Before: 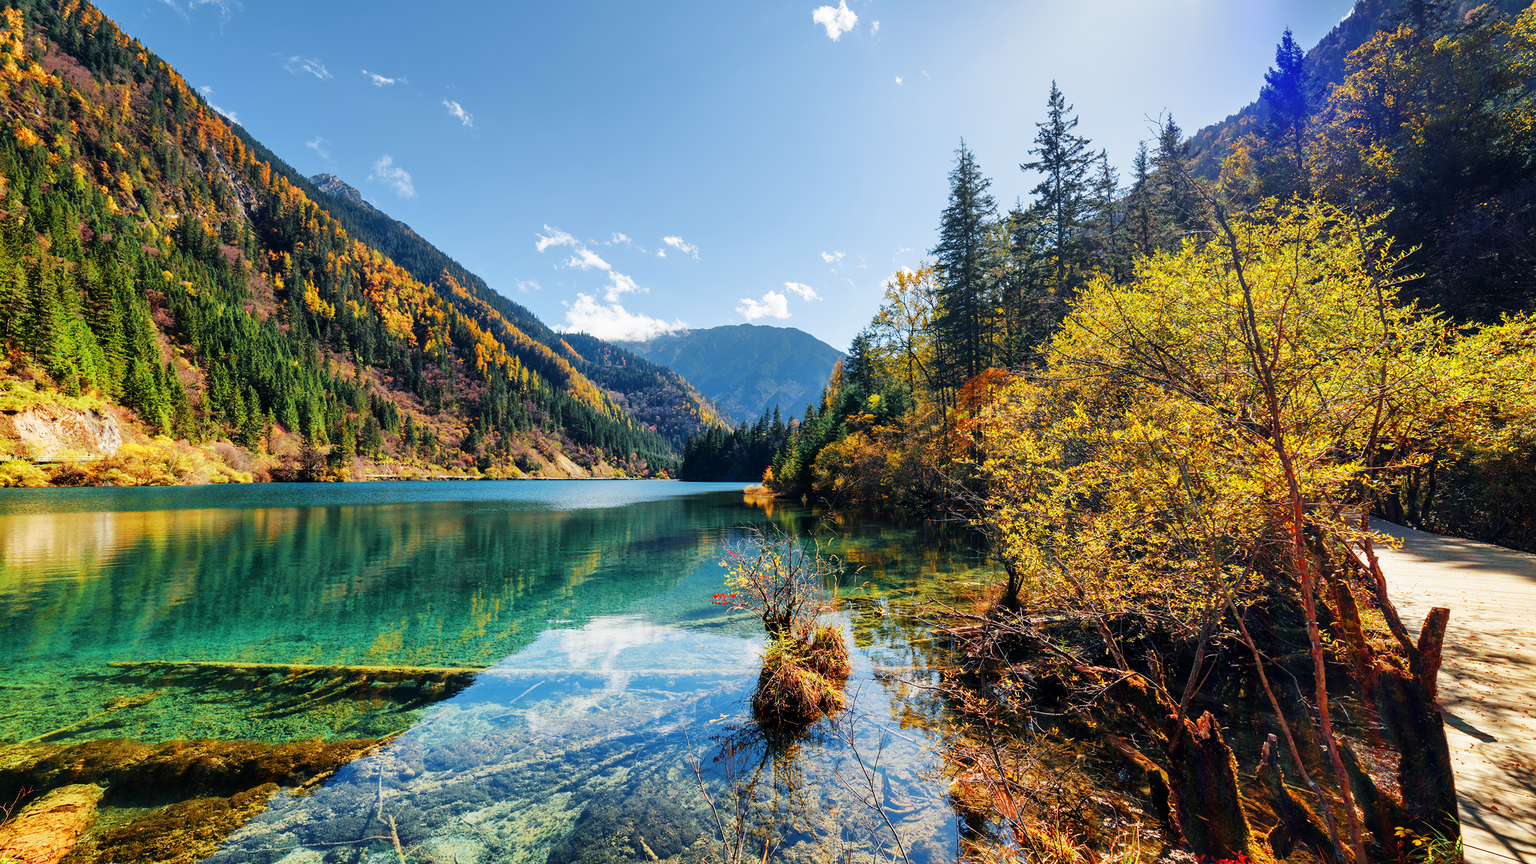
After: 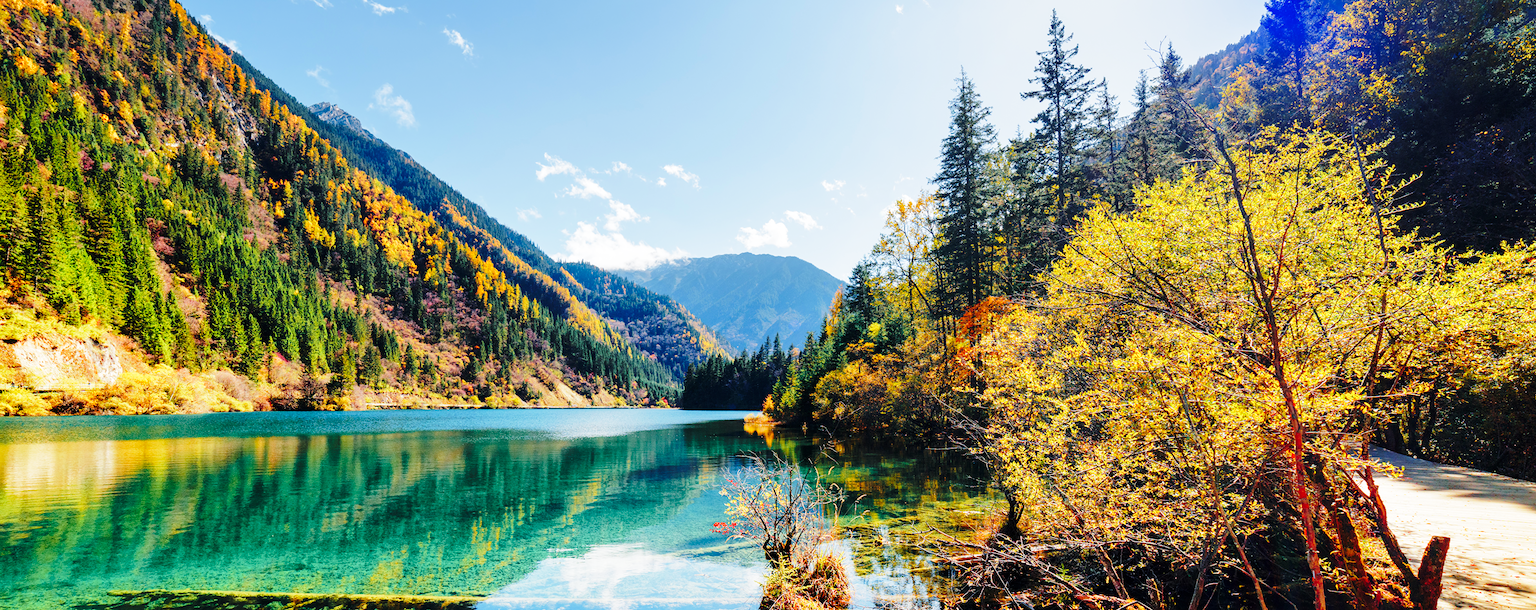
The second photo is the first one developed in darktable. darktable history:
base curve: curves: ch0 [(0, 0) (0.032, 0.037) (0.105, 0.228) (0.435, 0.76) (0.856, 0.983) (1, 1)], preserve colors none
crop and rotate: top 8.293%, bottom 20.996%
rgb curve: curves: ch0 [(0, 0) (0.175, 0.154) (0.785, 0.663) (1, 1)]
